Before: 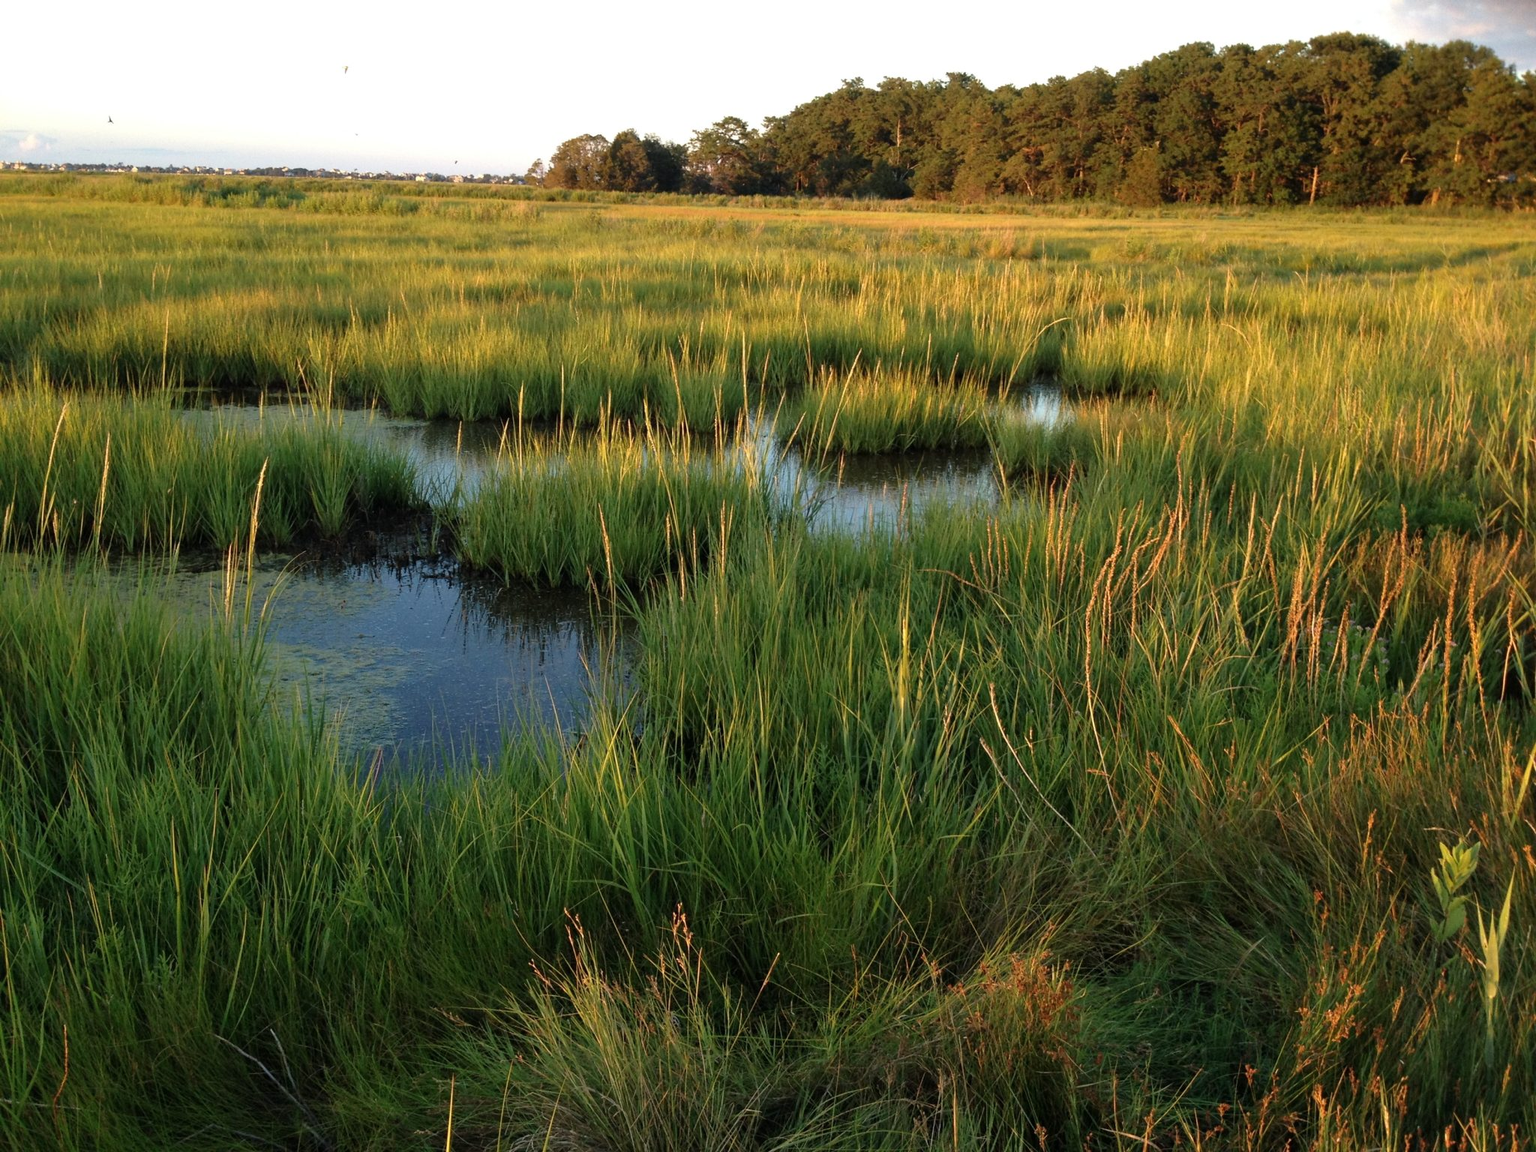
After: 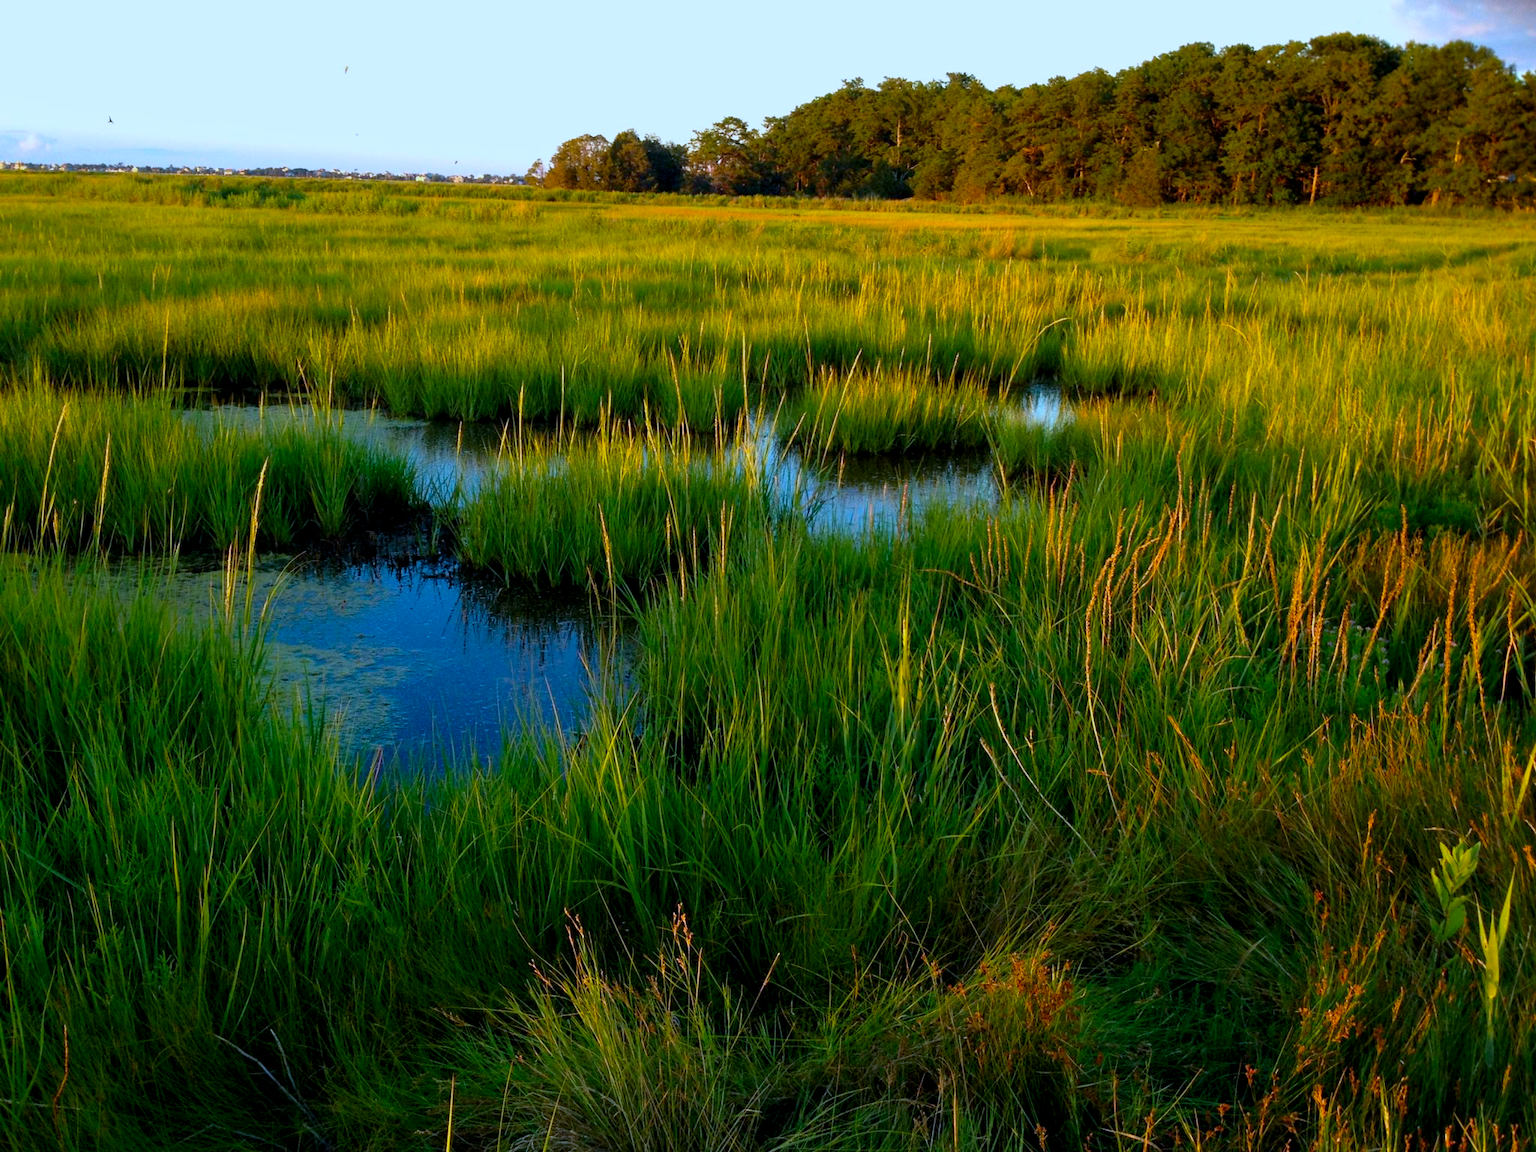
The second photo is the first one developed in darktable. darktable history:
exposure: black level correction 0.006, exposure -0.226 EV, compensate highlight preservation false
white balance: red 0.926, green 1.003, blue 1.133
color balance rgb: perceptual saturation grading › global saturation 30%, global vibrance 20%
contrast brightness saturation: contrast 0.09, saturation 0.28
